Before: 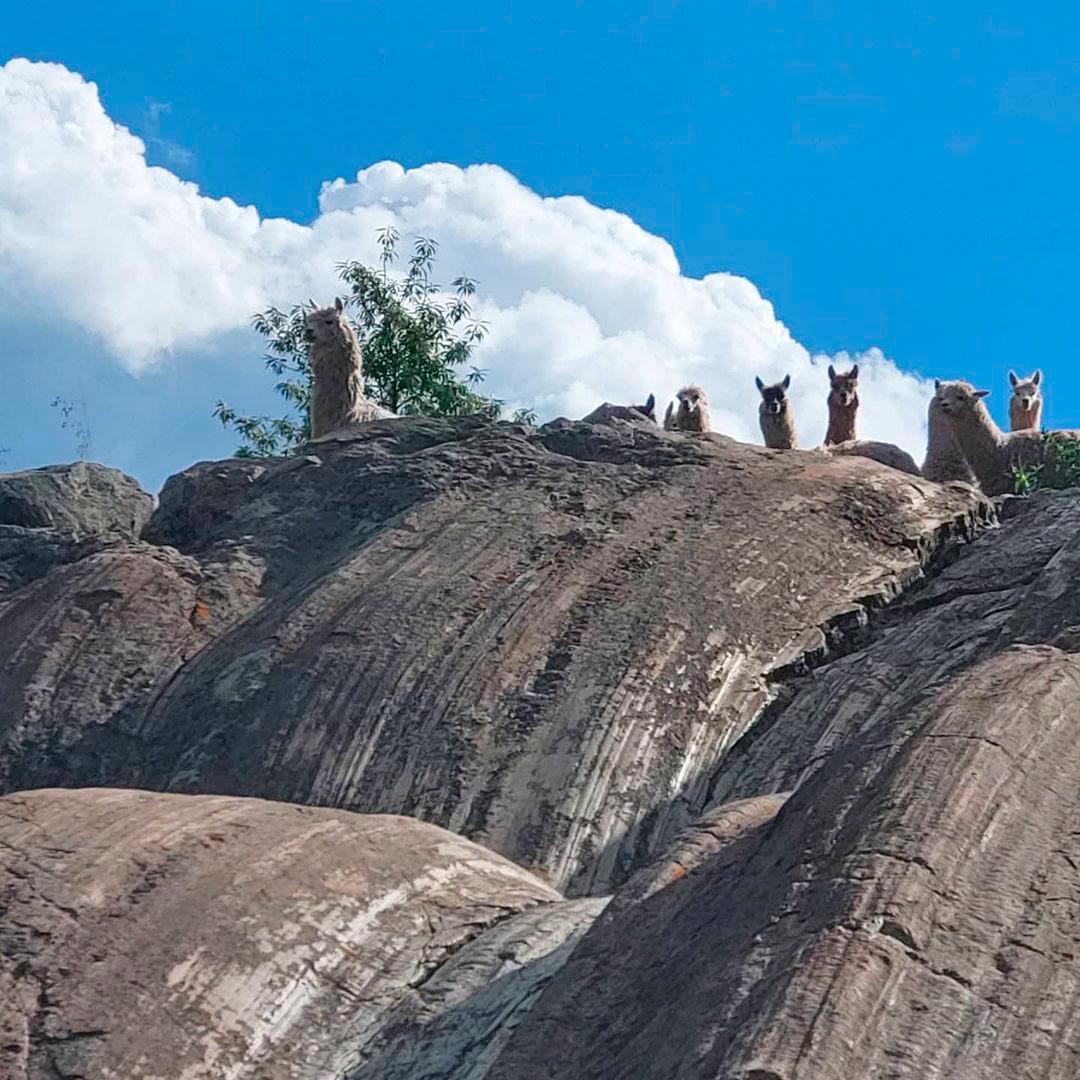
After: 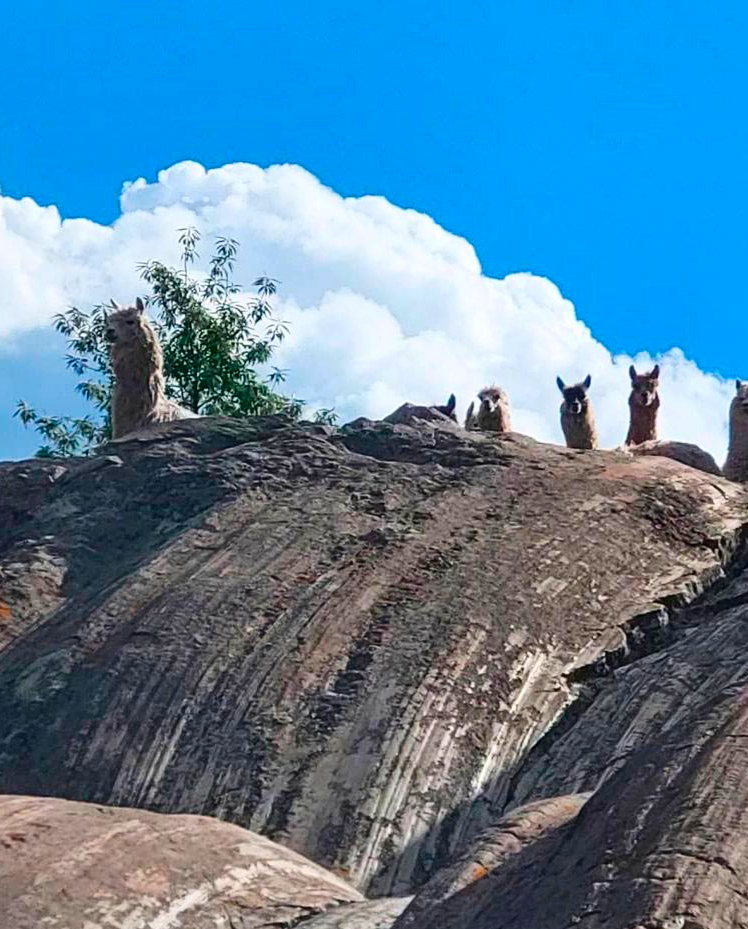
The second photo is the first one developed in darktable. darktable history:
crop: left 18.479%, right 12.2%, bottom 13.971%
contrast brightness saturation: contrast 0.16, saturation 0.32
